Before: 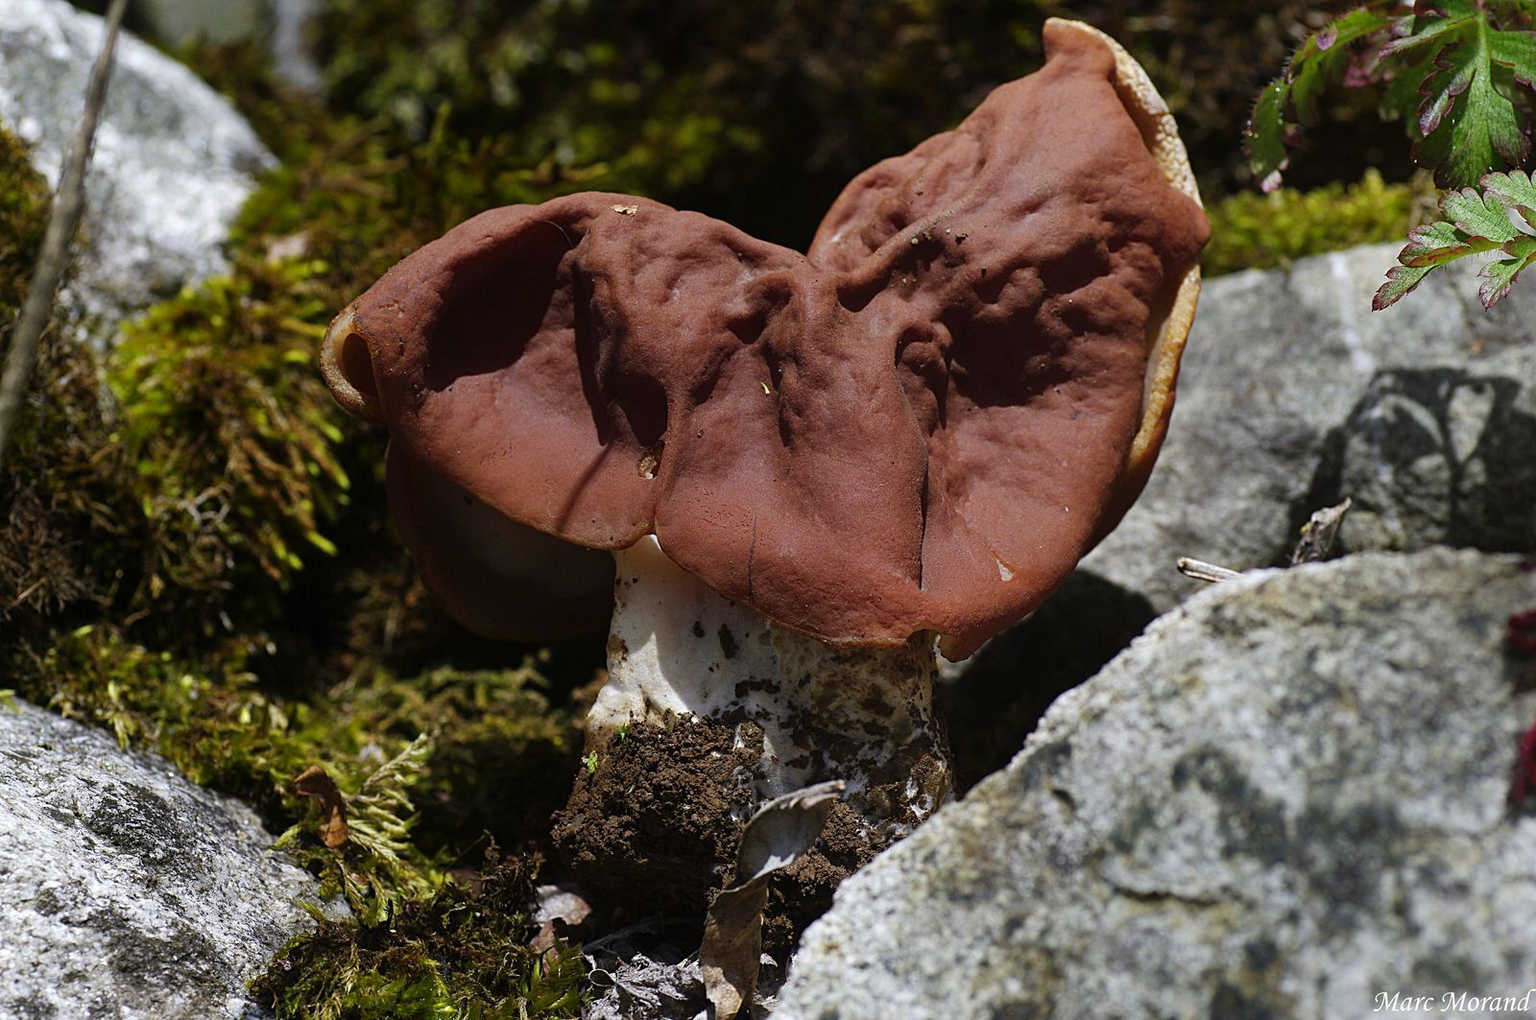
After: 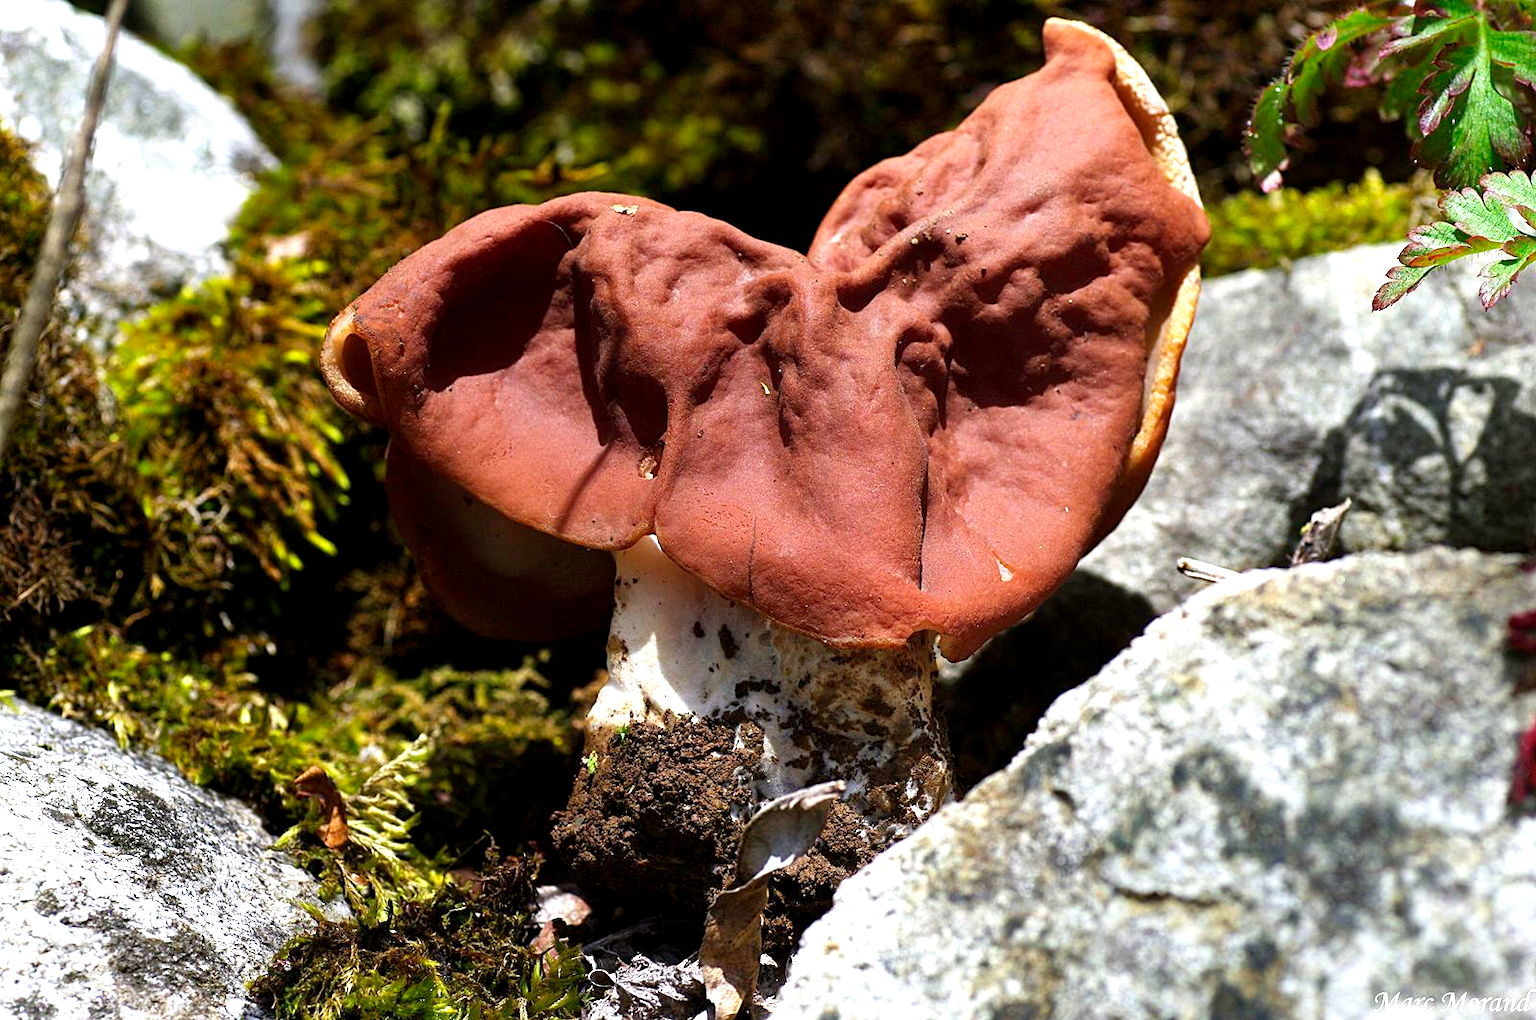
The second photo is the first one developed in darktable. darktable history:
exposure: black level correction 0.001, exposure 1.116 EV, compensate highlight preservation false
